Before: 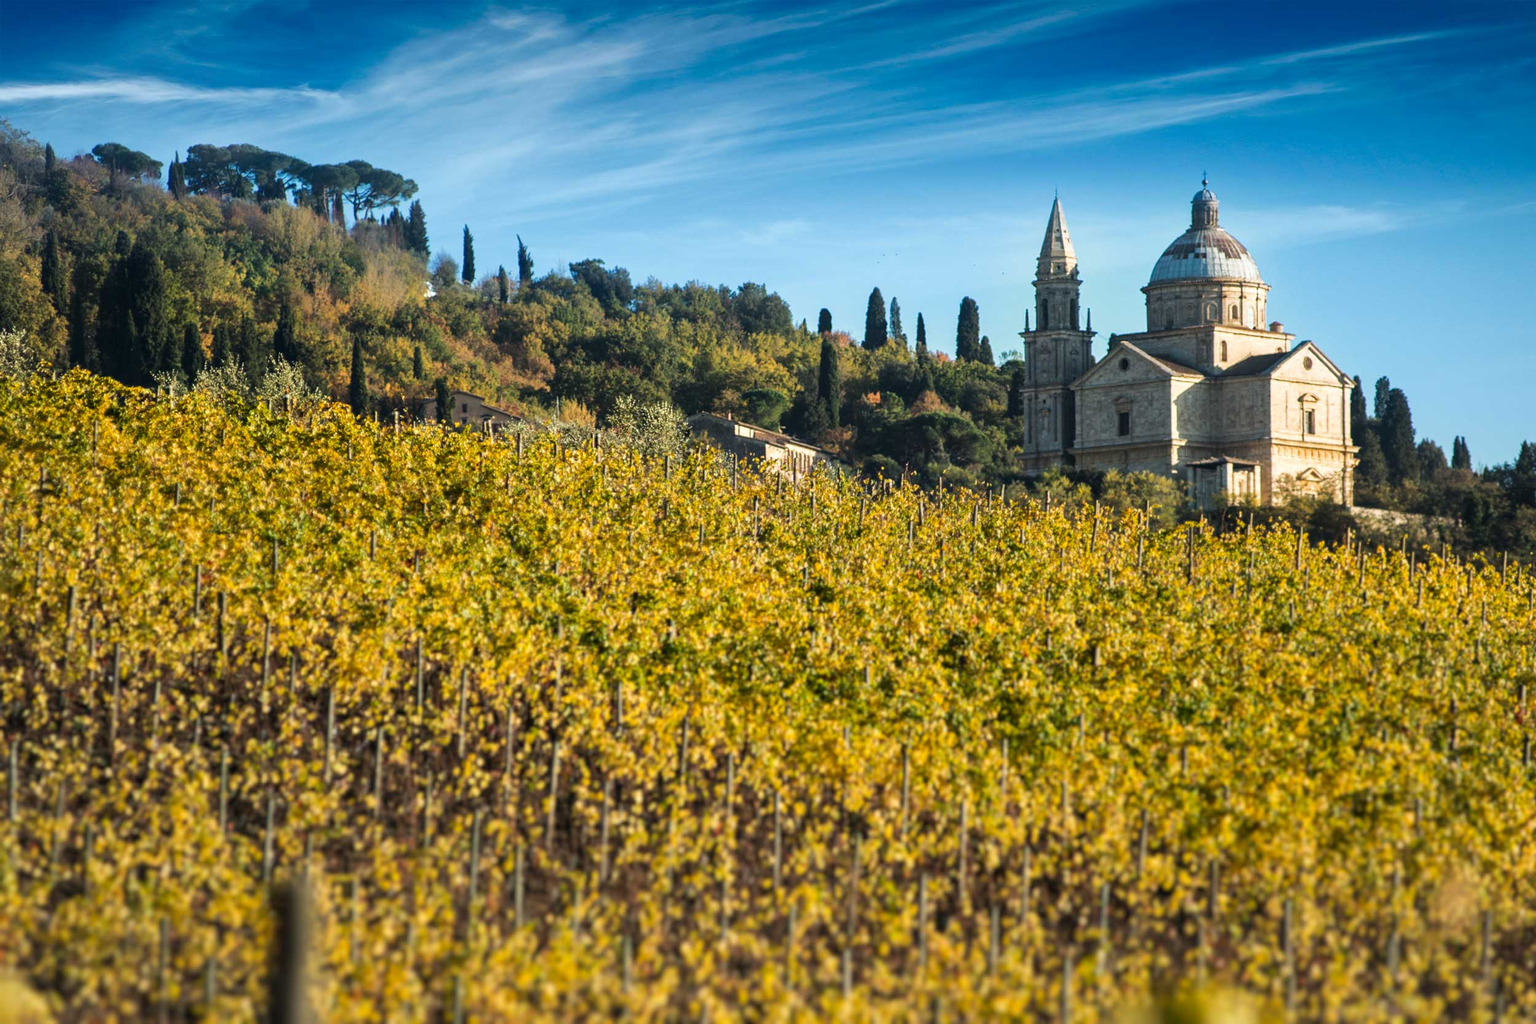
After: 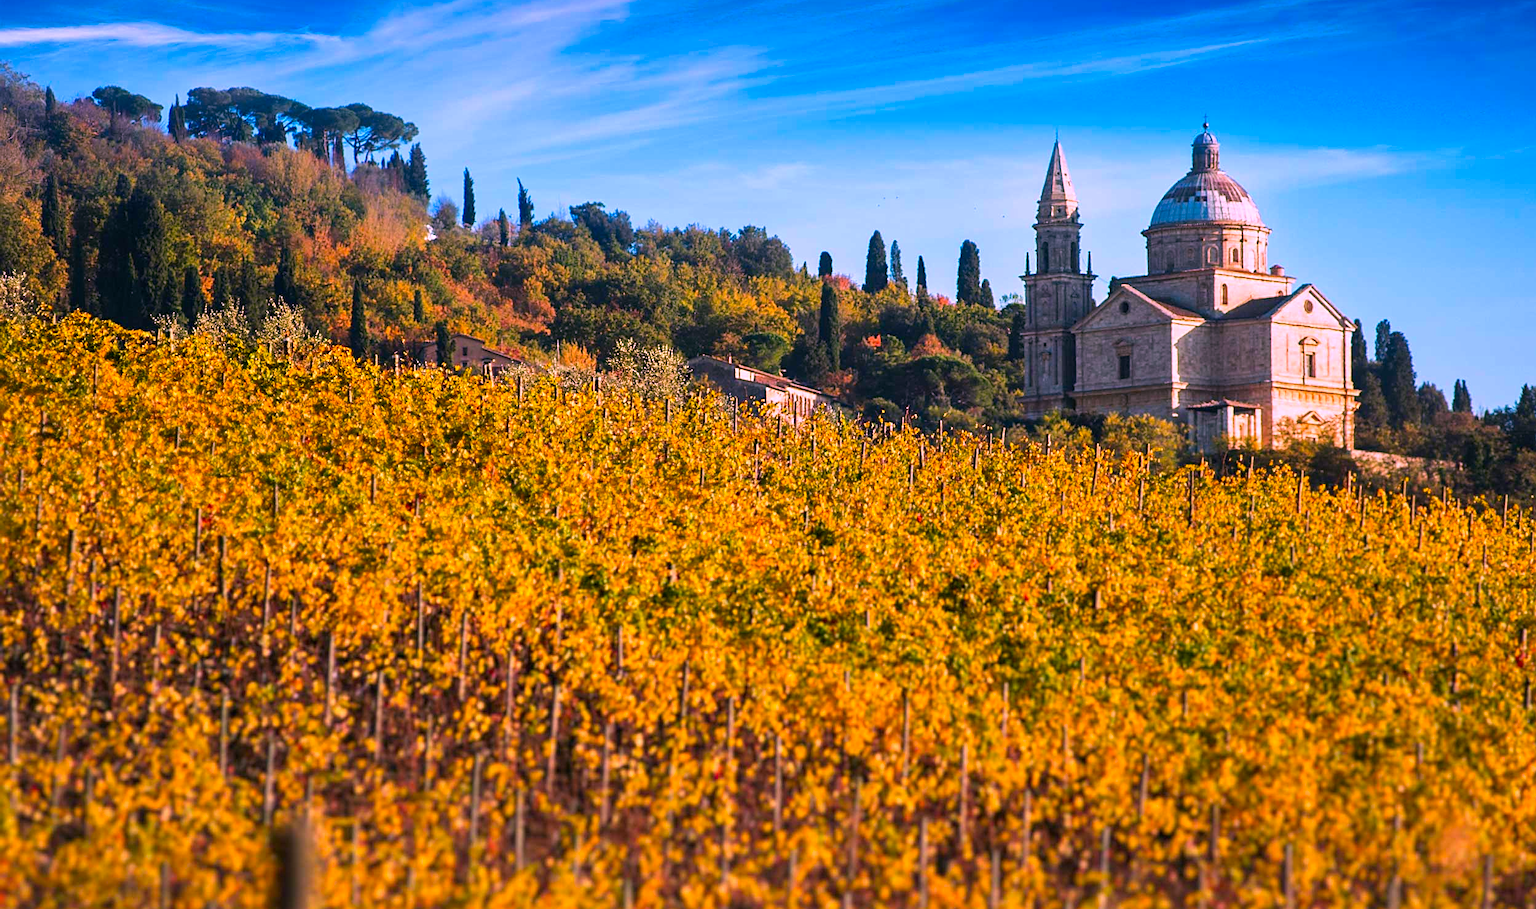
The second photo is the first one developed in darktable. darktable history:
crop and rotate: top 5.609%, bottom 5.609%
sharpen: on, module defaults
color correction: highlights a* 19.5, highlights b* -11.53, saturation 1.69
